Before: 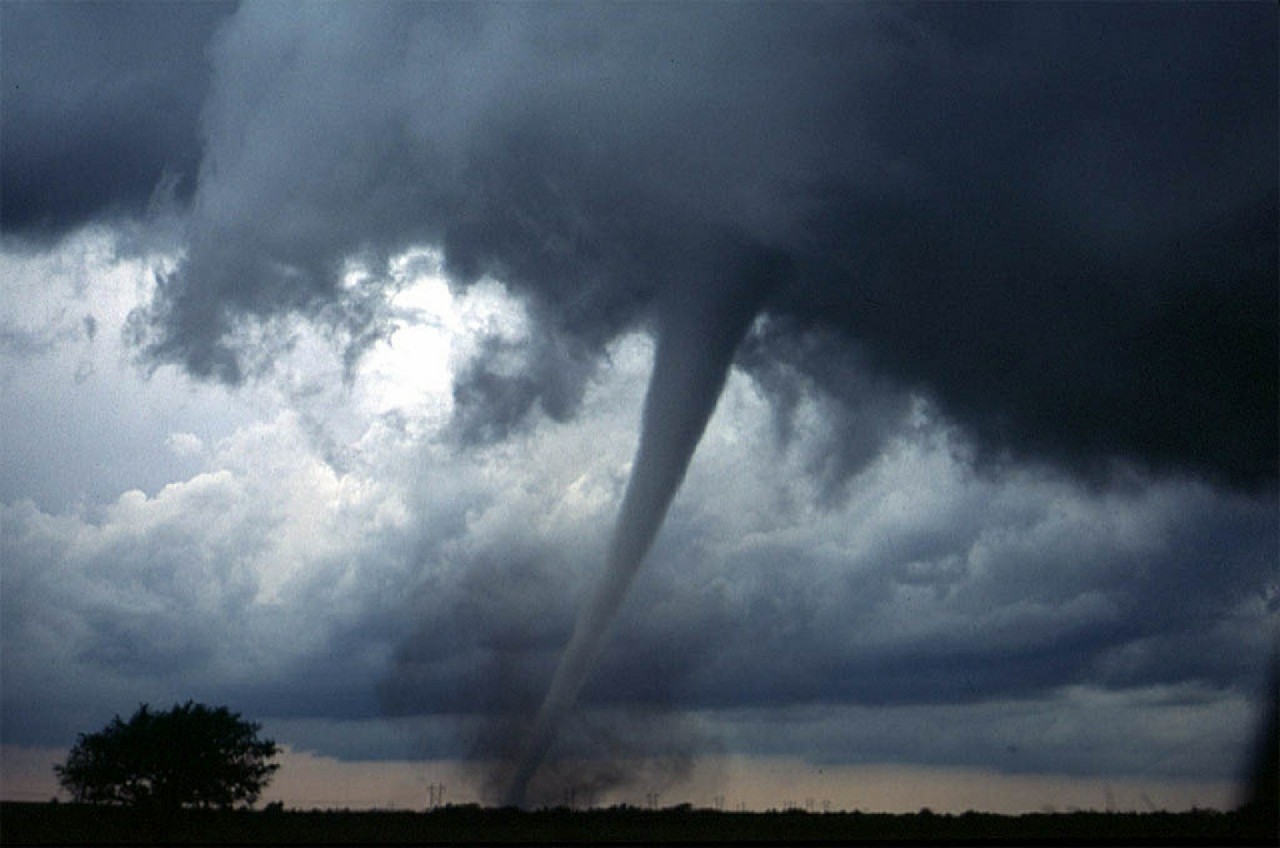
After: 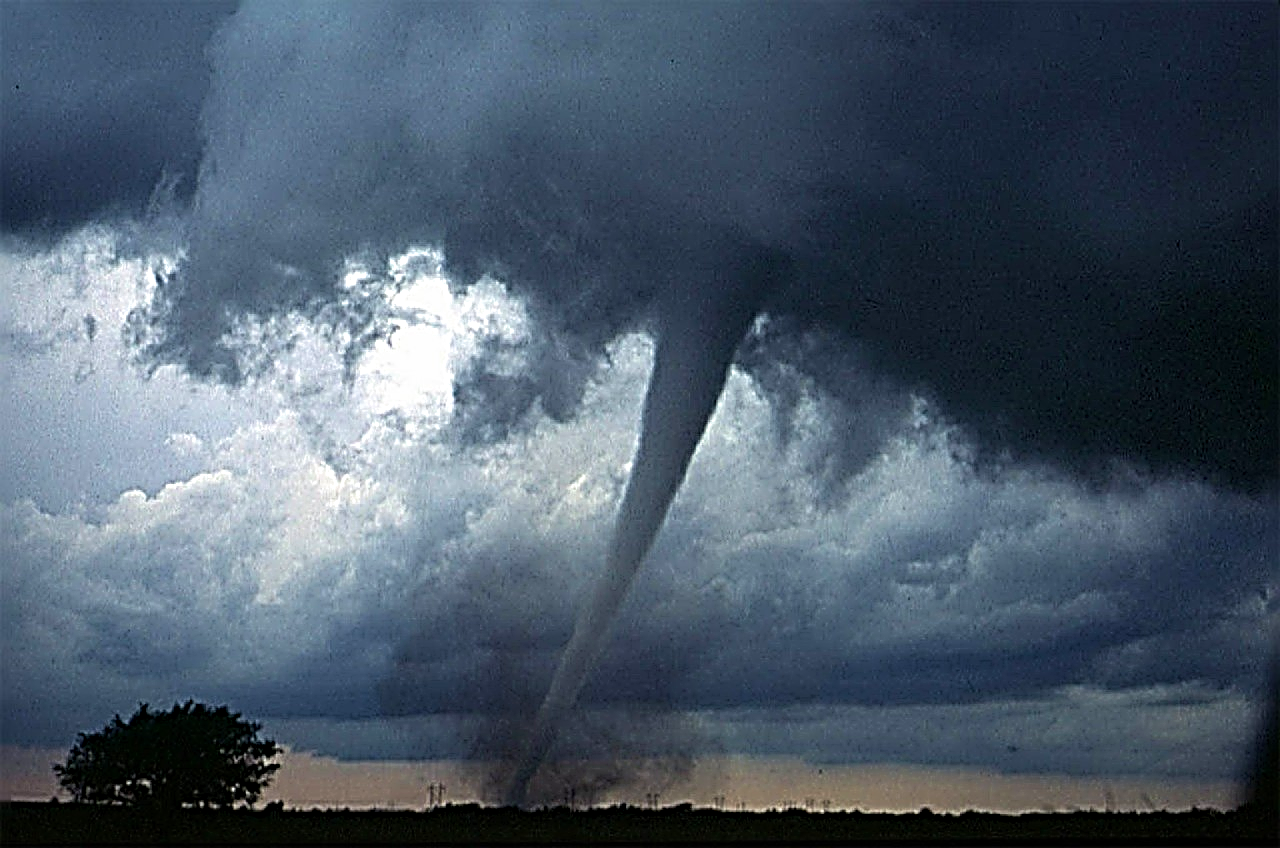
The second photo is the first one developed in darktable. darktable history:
sharpen: radius 4.001, amount 2
velvia: on, module defaults
